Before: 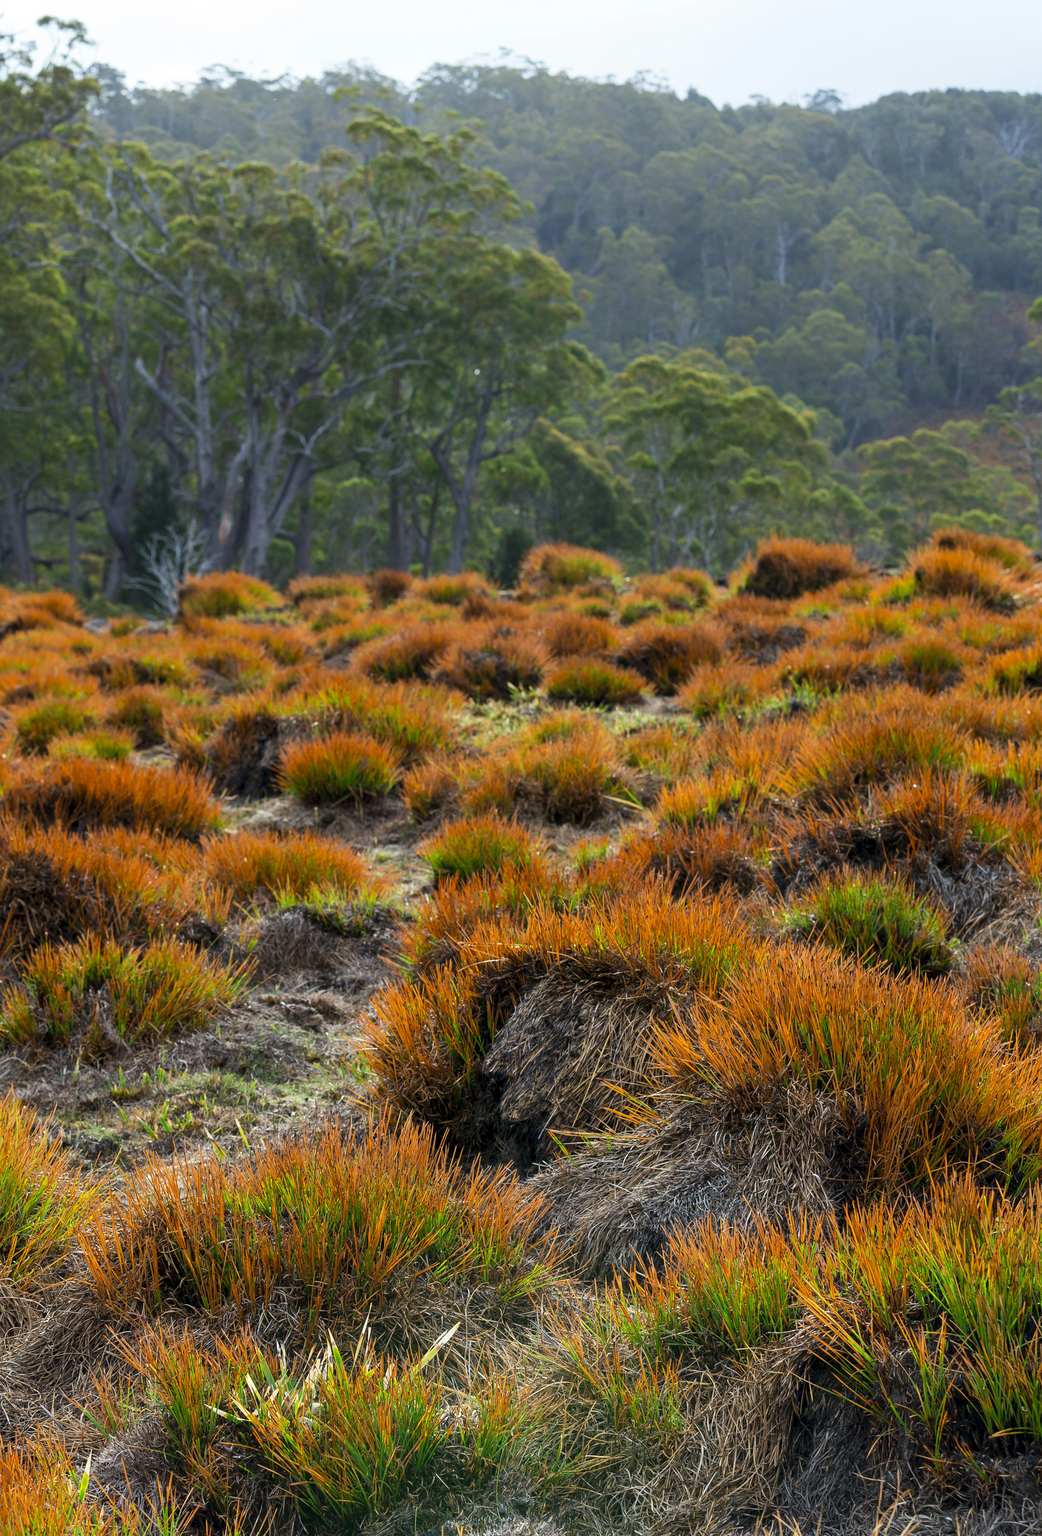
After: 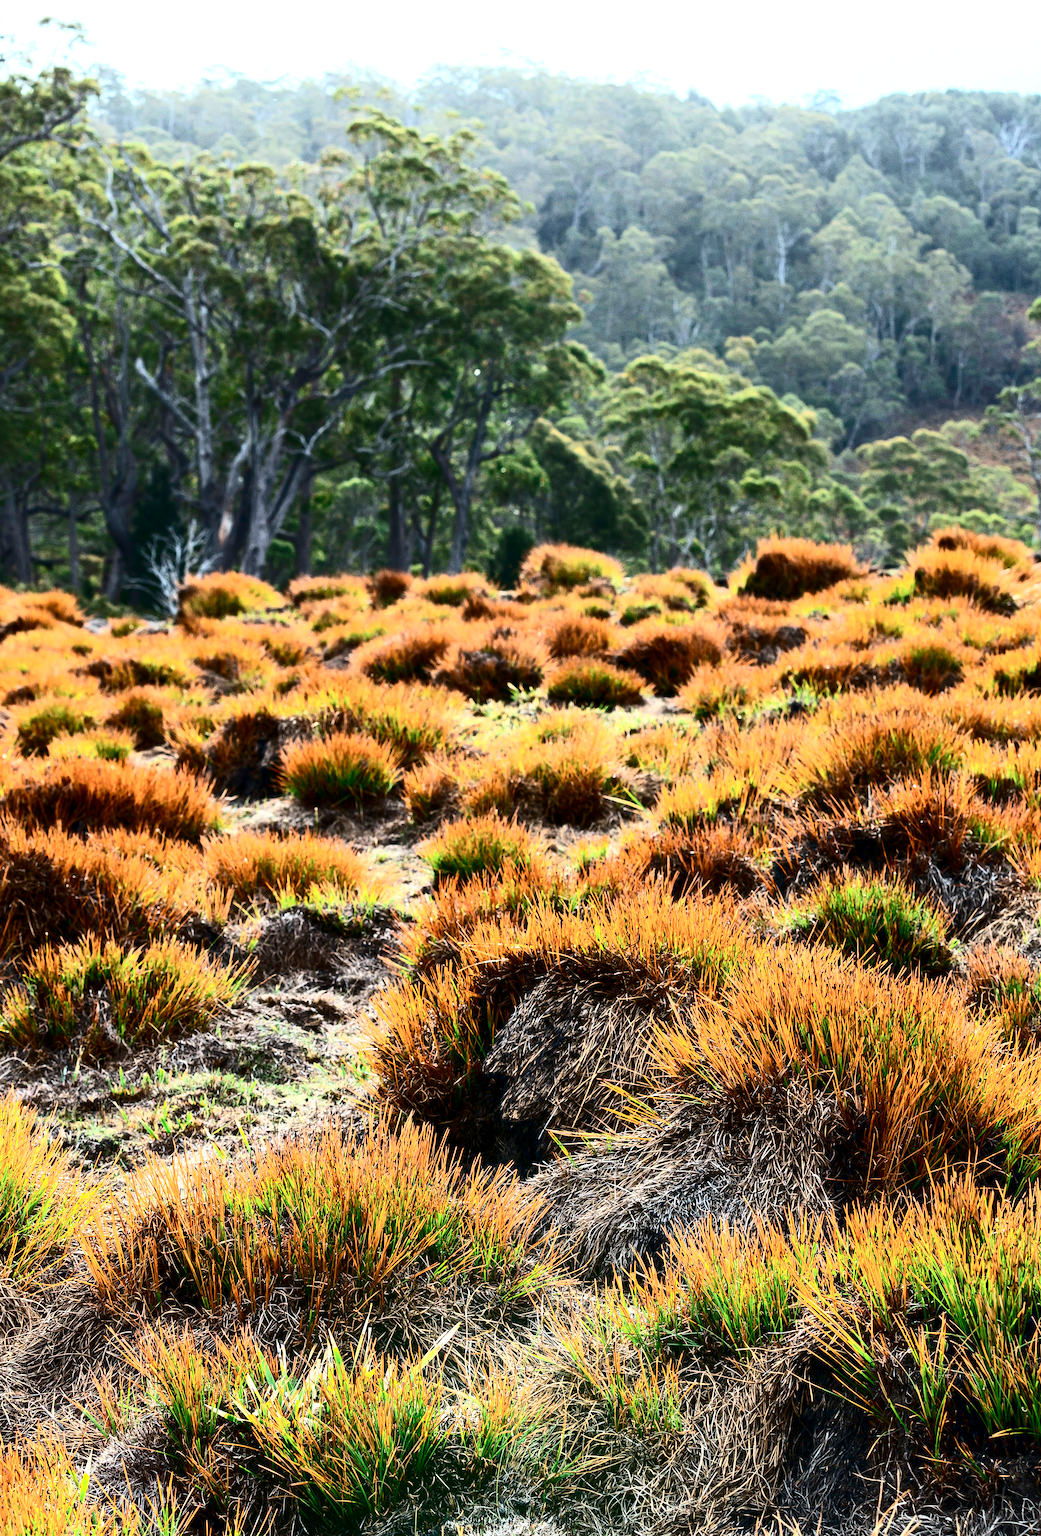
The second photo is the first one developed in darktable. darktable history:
contrast brightness saturation: contrast 0.491, saturation -0.098
exposure: black level correction 0, exposure 0.686 EV, compensate highlight preservation false
